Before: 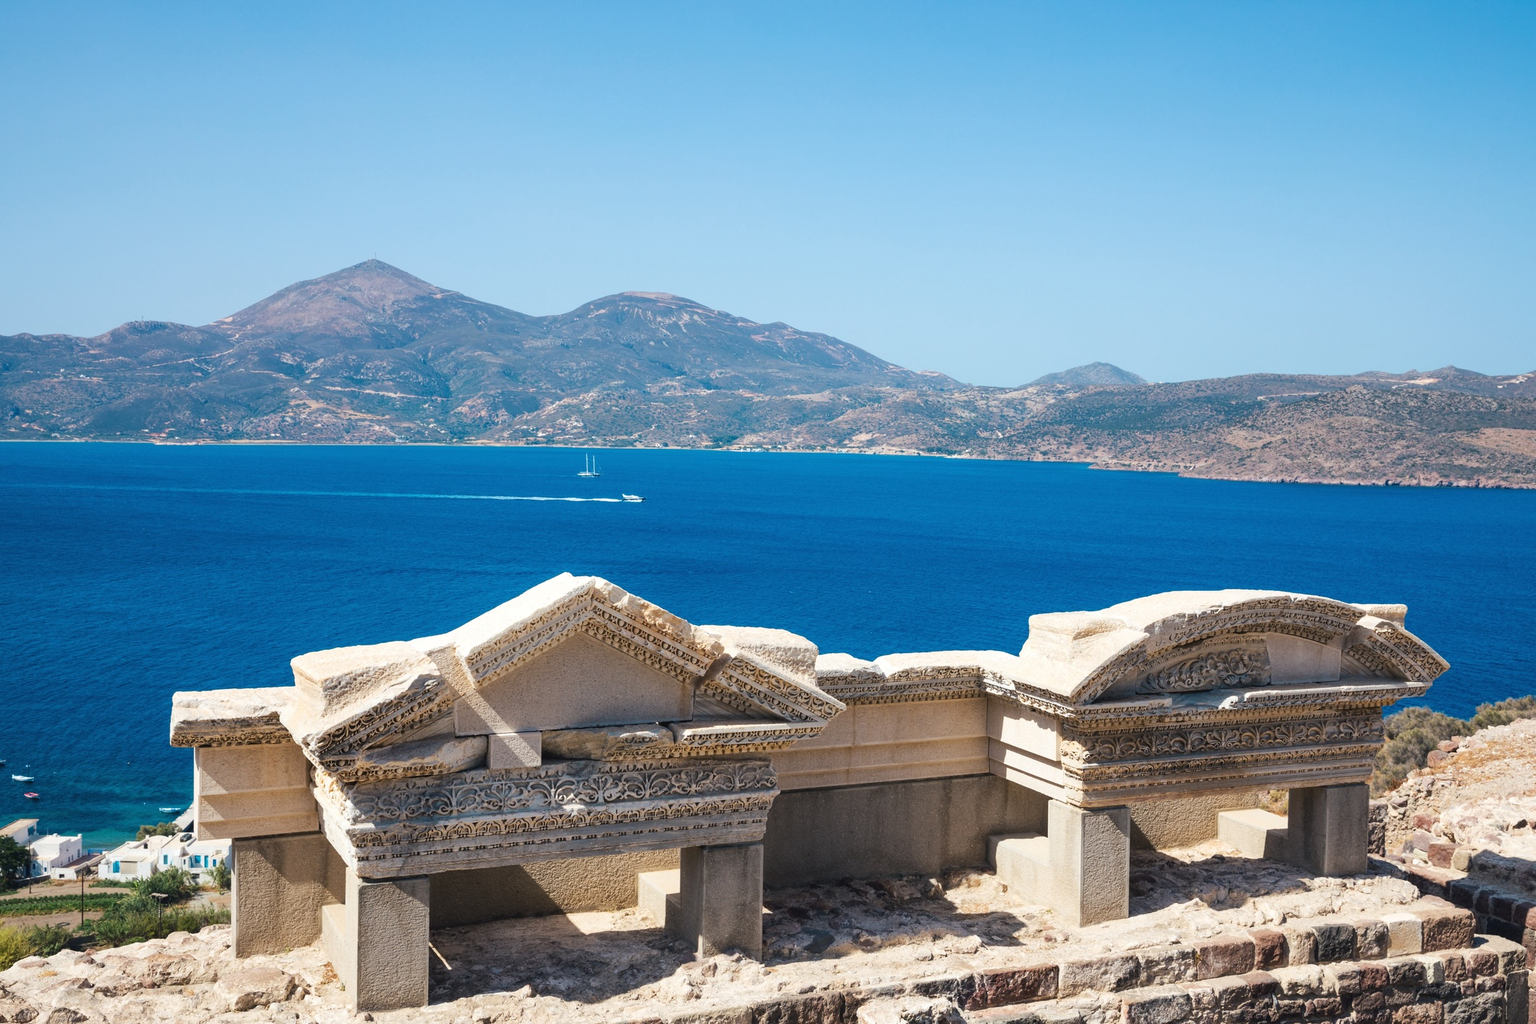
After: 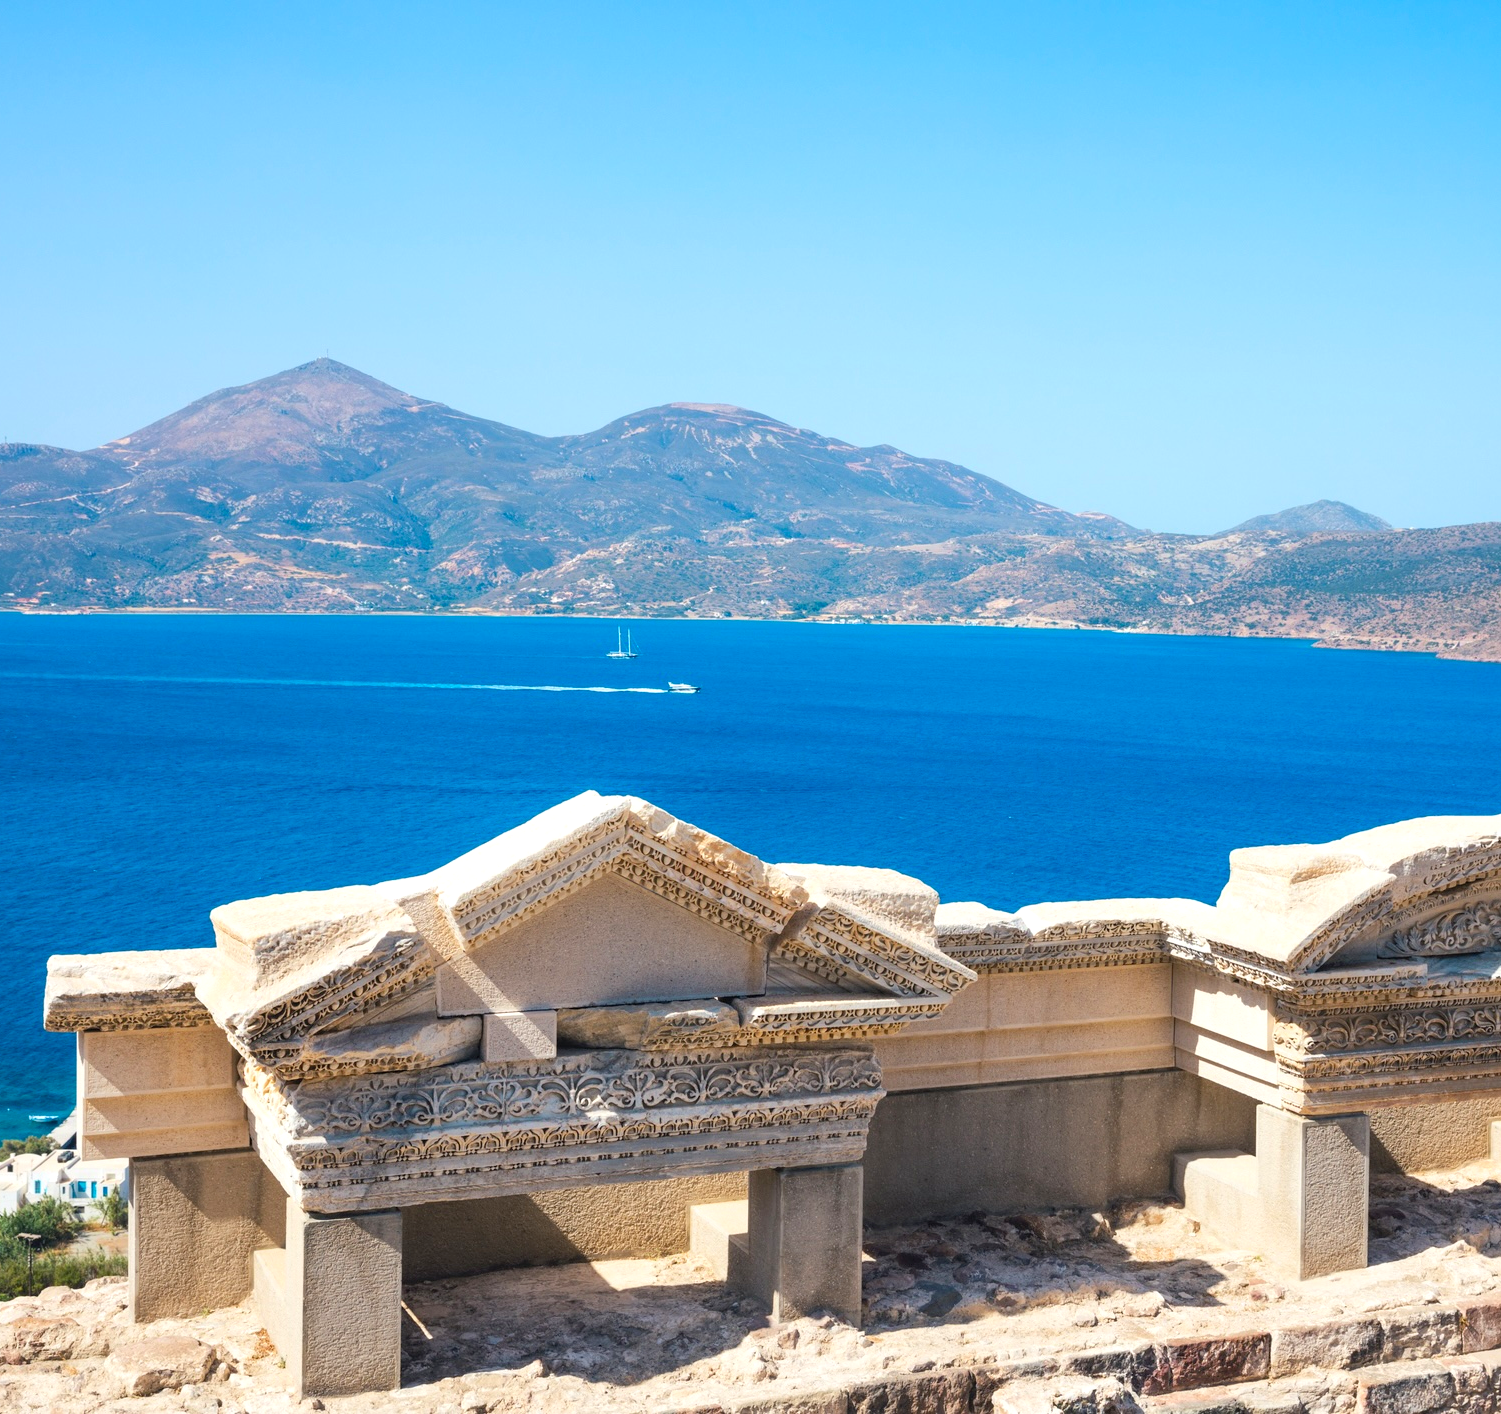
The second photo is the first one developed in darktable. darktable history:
contrast brightness saturation: brightness 0.09, saturation 0.19
exposure: black level correction 0.002, exposure 0.15 EV, compensate highlight preservation false
crop and rotate: left 9.061%, right 20.142%
